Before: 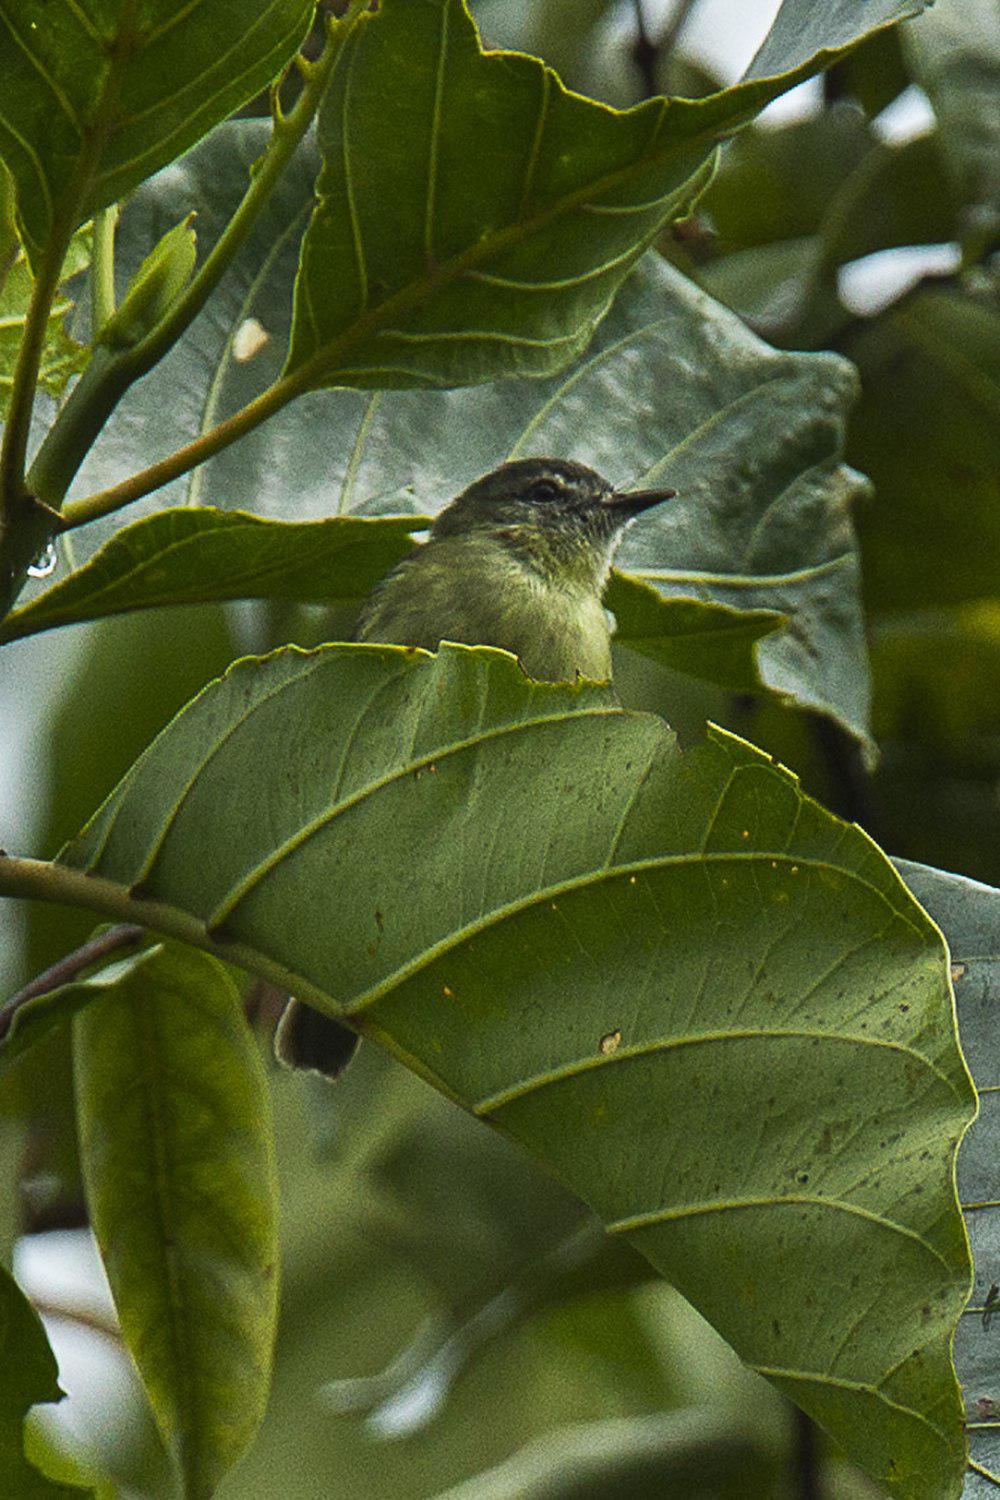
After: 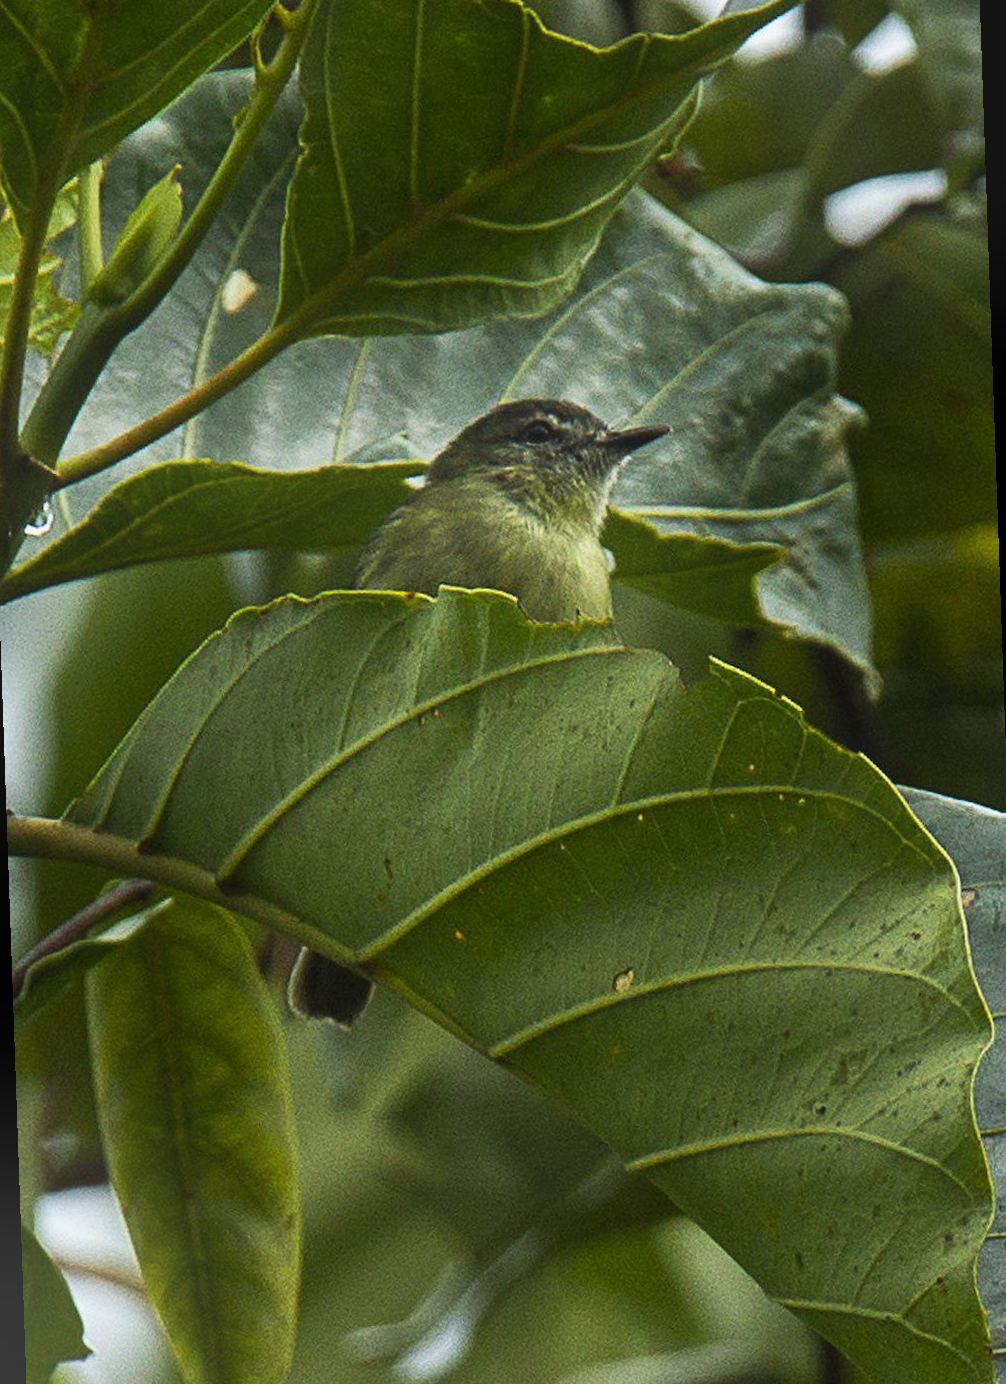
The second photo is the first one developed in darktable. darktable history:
bloom: threshold 82.5%, strength 16.25%
rotate and perspective: rotation -2°, crop left 0.022, crop right 0.978, crop top 0.049, crop bottom 0.951
